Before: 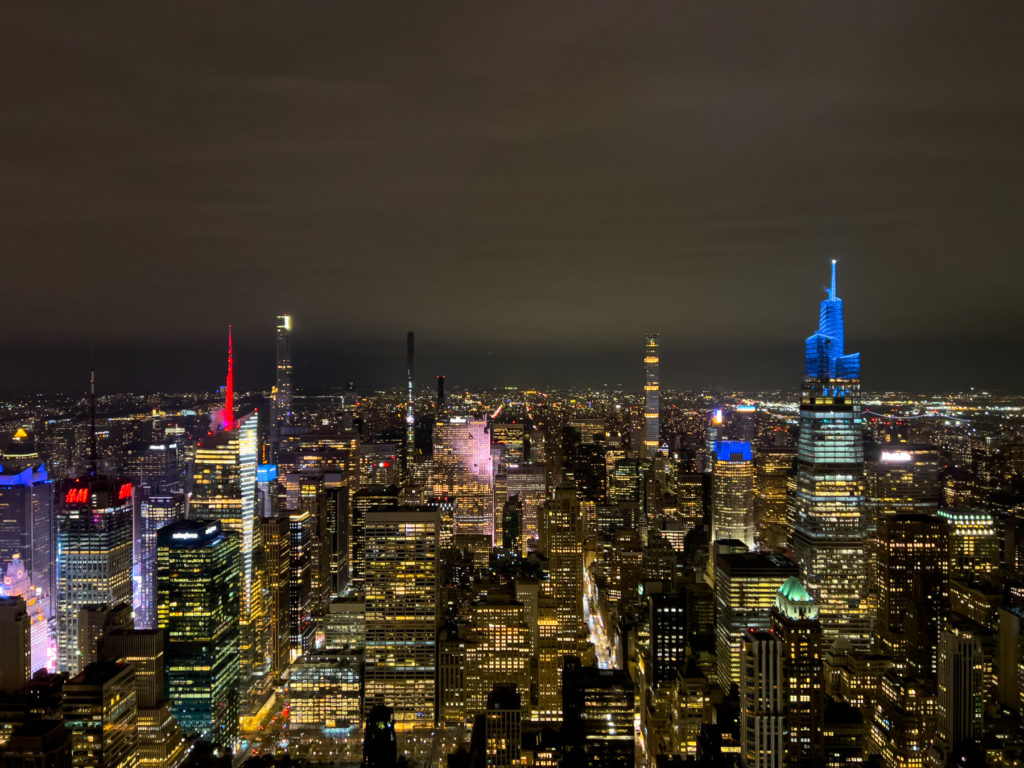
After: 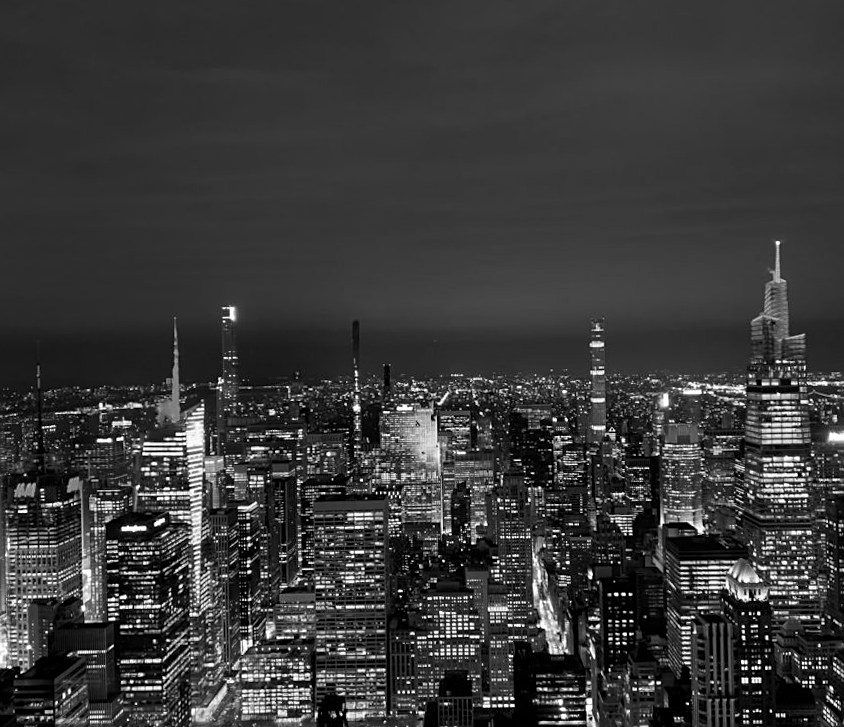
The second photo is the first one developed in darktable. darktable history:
crop and rotate: angle 1°, left 4.281%, top 0.642%, right 11.383%, bottom 2.486%
sharpen: on, module defaults
monochrome: on, module defaults
